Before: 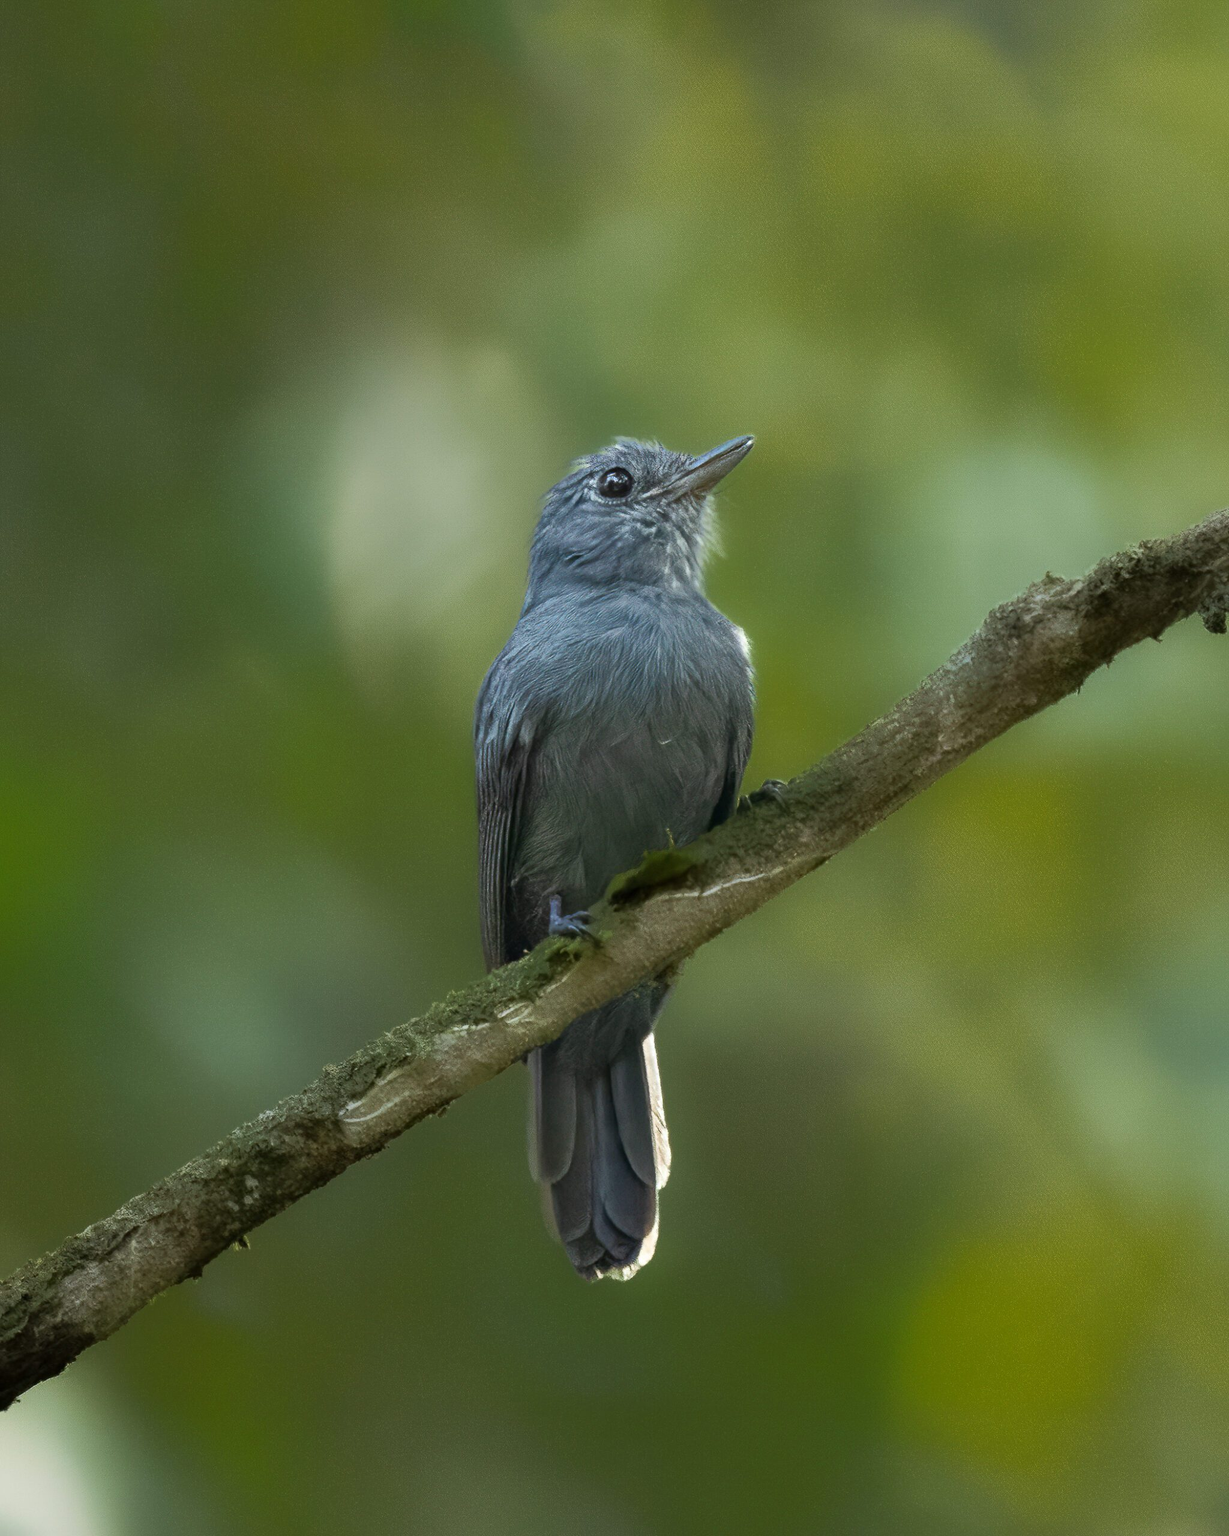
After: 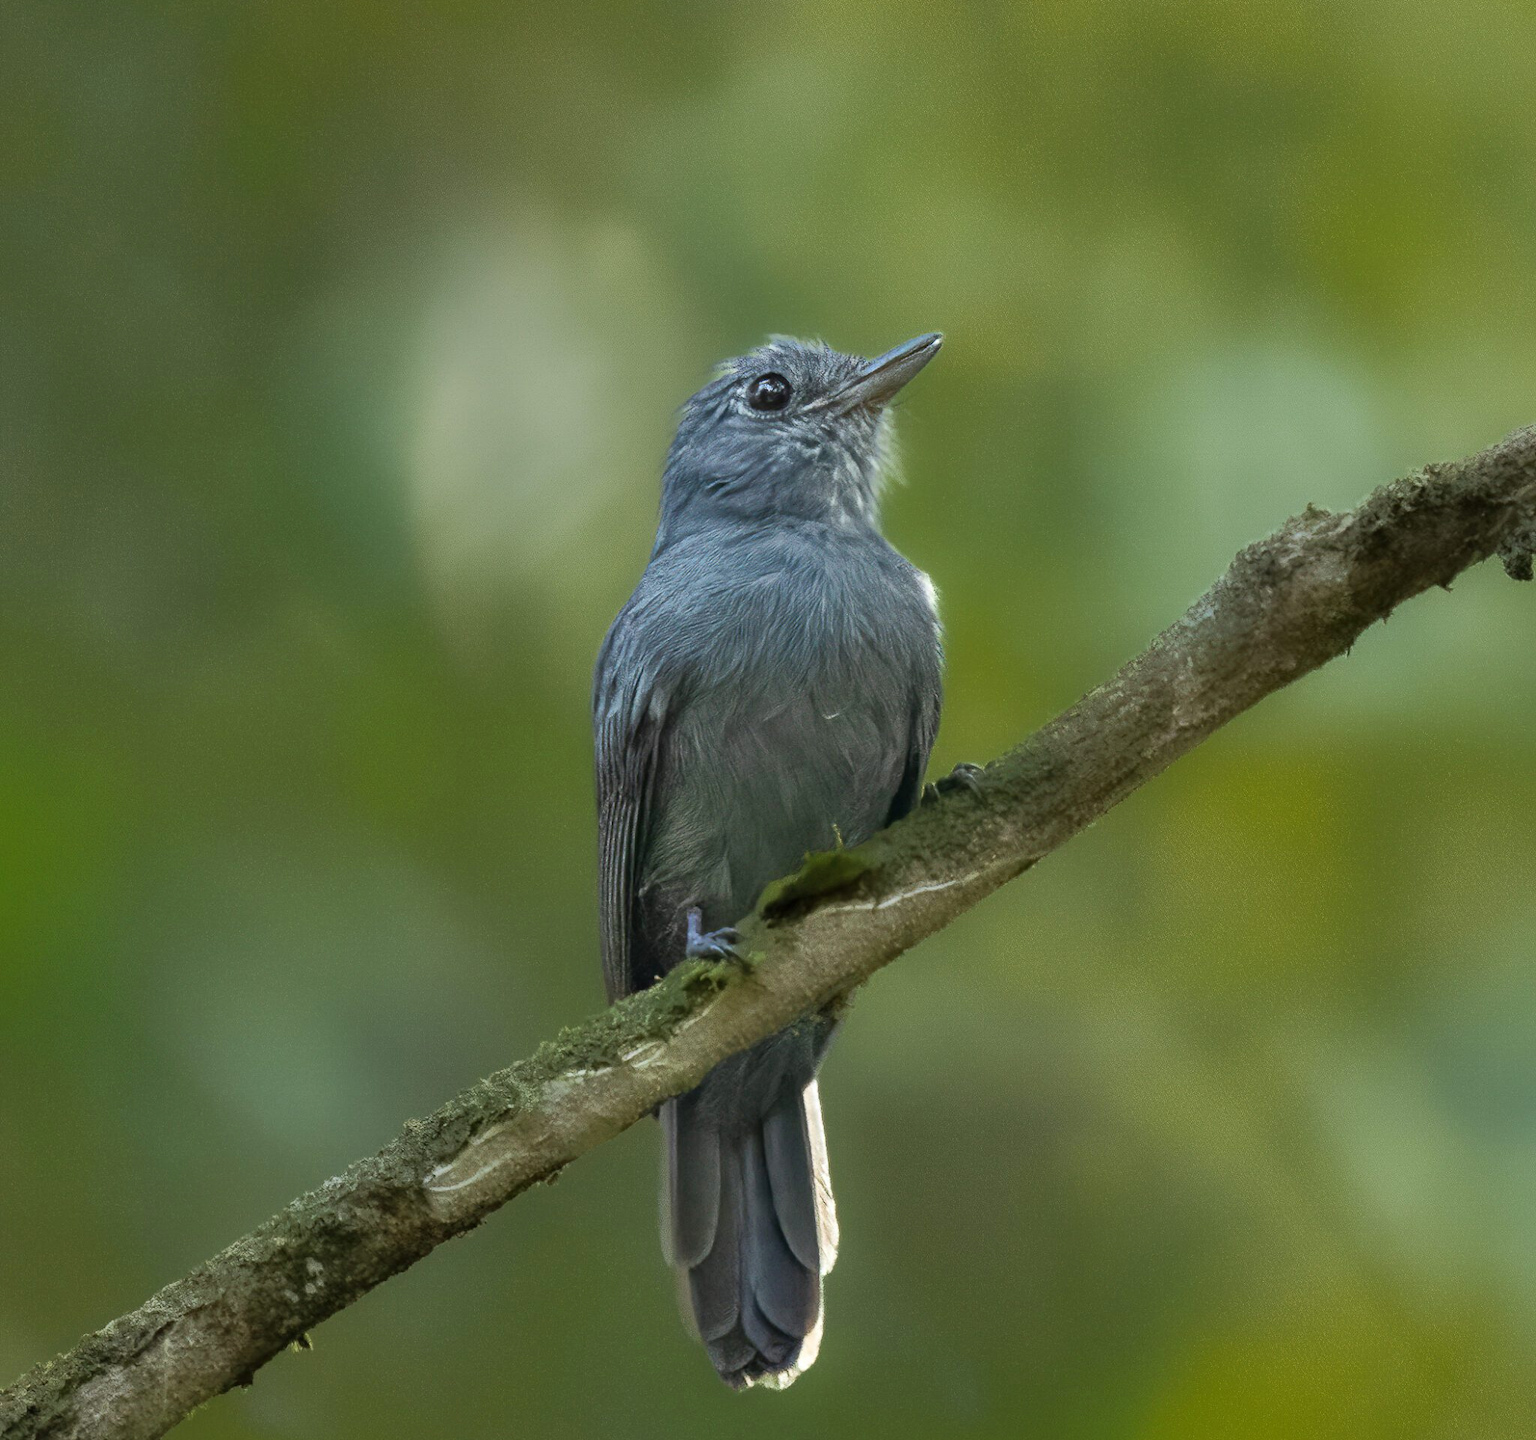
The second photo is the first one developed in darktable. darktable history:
crop: top 11.053%, bottom 13.88%
shadows and highlights: shadows 52.47, soften with gaussian
